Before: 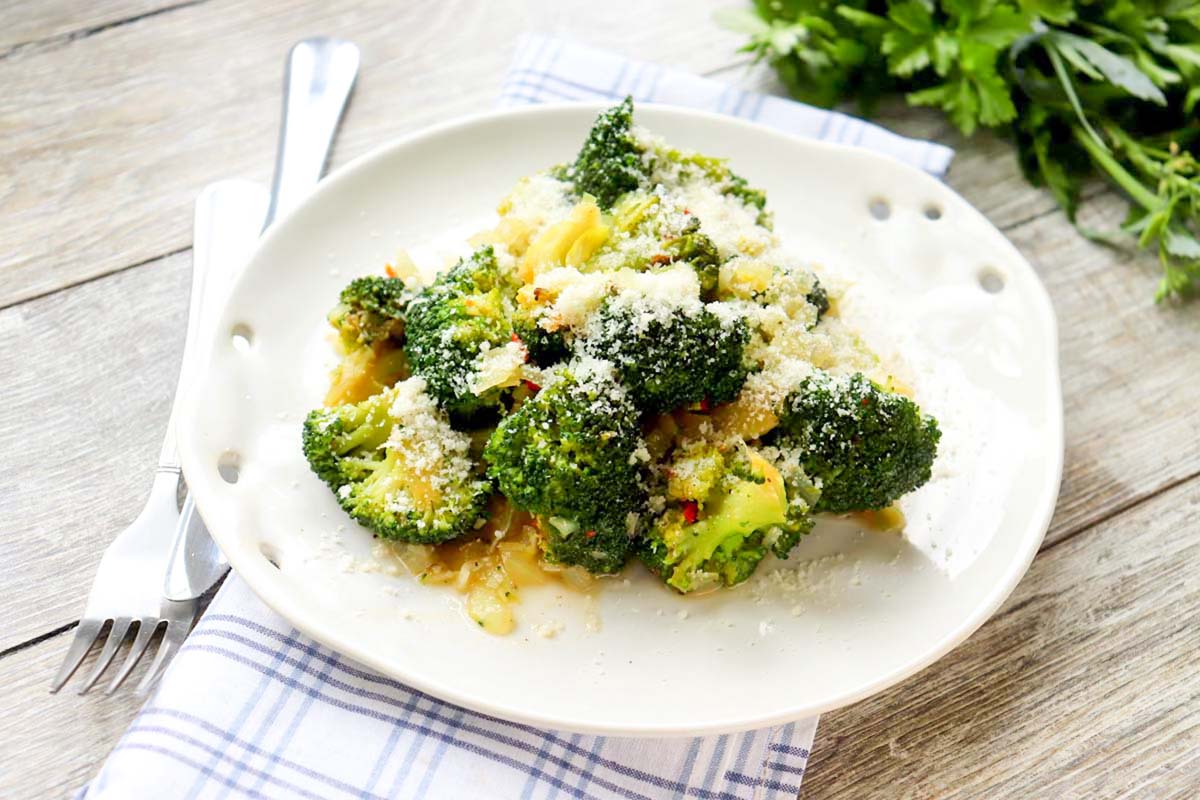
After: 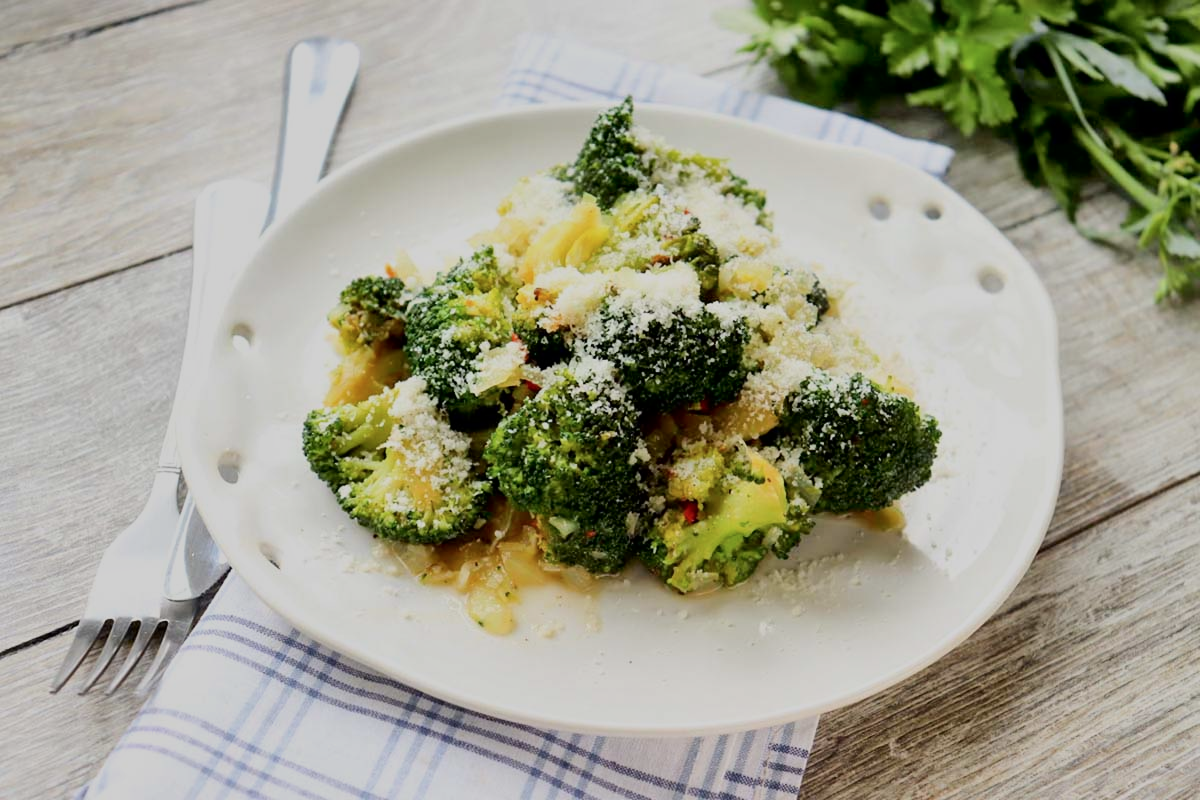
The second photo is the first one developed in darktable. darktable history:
tone curve: curves: ch0 [(0, 0) (0.004, 0.001) (0.133, 0.112) (0.325, 0.362) (0.832, 0.893) (1, 1)], color space Lab, independent channels, preserve colors none
exposure: exposure -0.93 EV, compensate highlight preservation false
shadows and highlights: shadows 31.52, highlights -32.06, soften with gaussian
